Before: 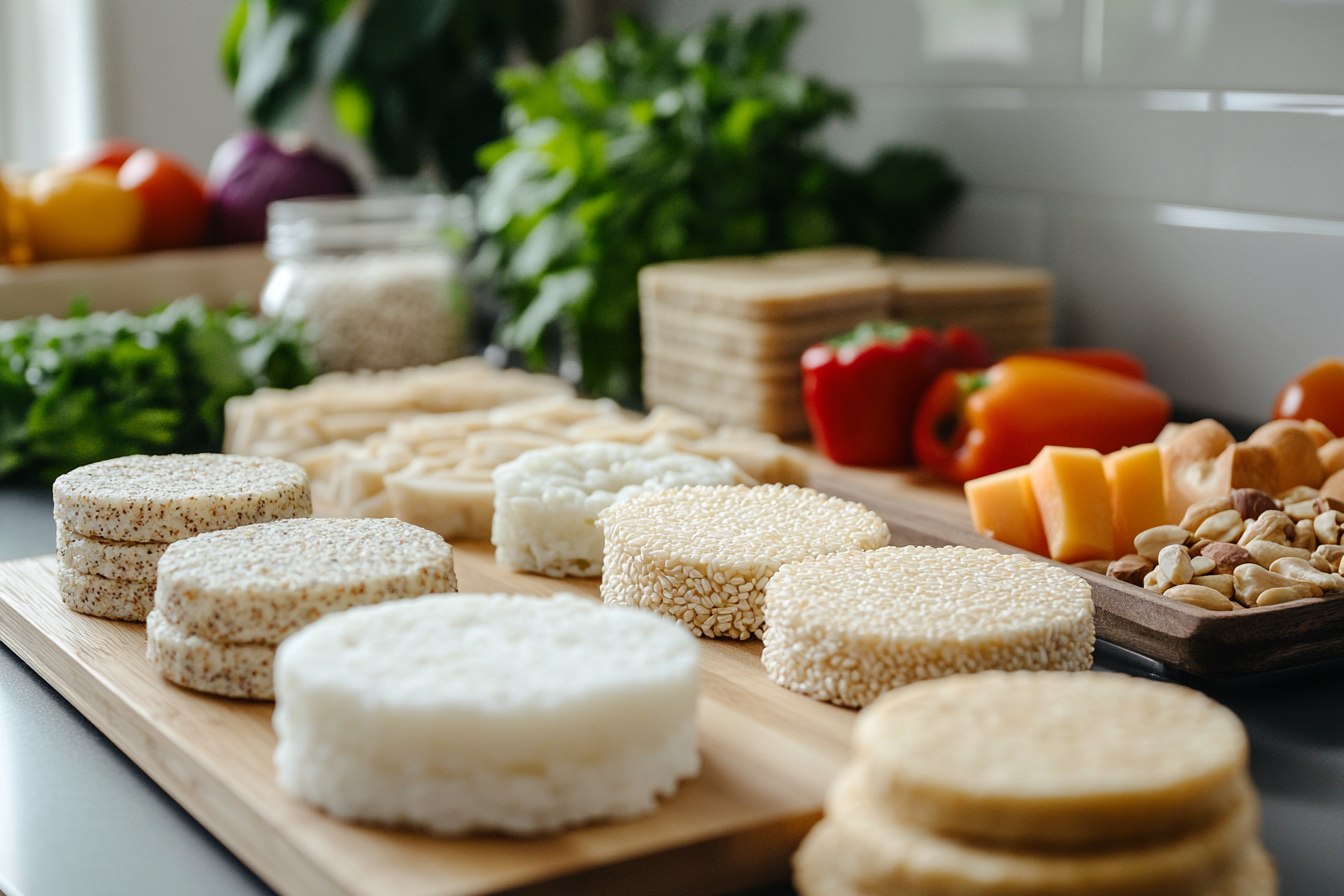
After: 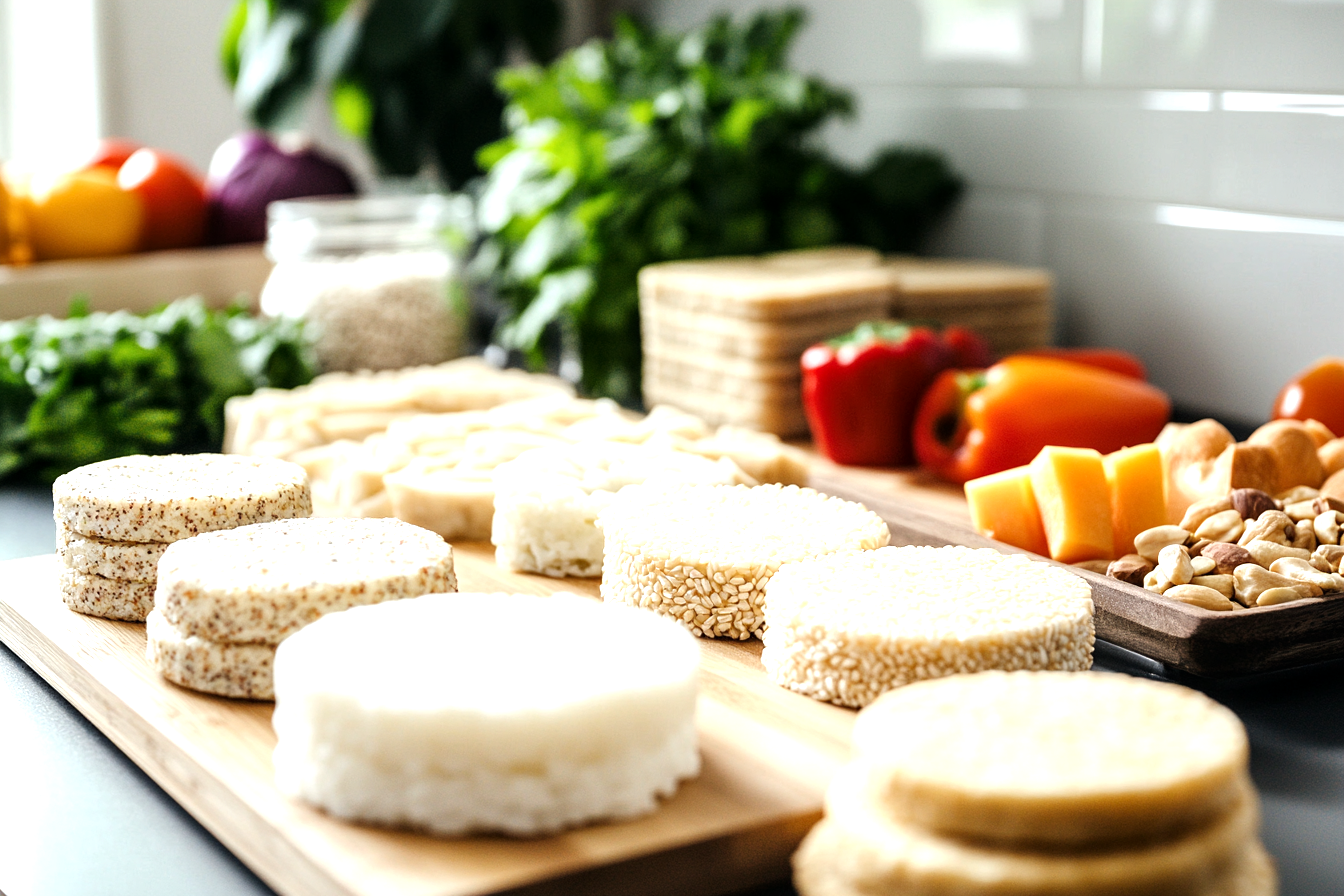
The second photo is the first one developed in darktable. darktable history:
exposure: exposure 0.297 EV, compensate highlight preservation false
tone equalizer: -8 EV -0.771 EV, -7 EV -0.704 EV, -6 EV -0.579 EV, -5 EV -0.368 EV, -3 EV 0.398 EV, -2 EV 0.6 EV, -1 EV 0.682 EV, +0 EV 0.732 EV
local contrast: highlights 102%, shadows 100%, detail 120%, midtone range 0.2
